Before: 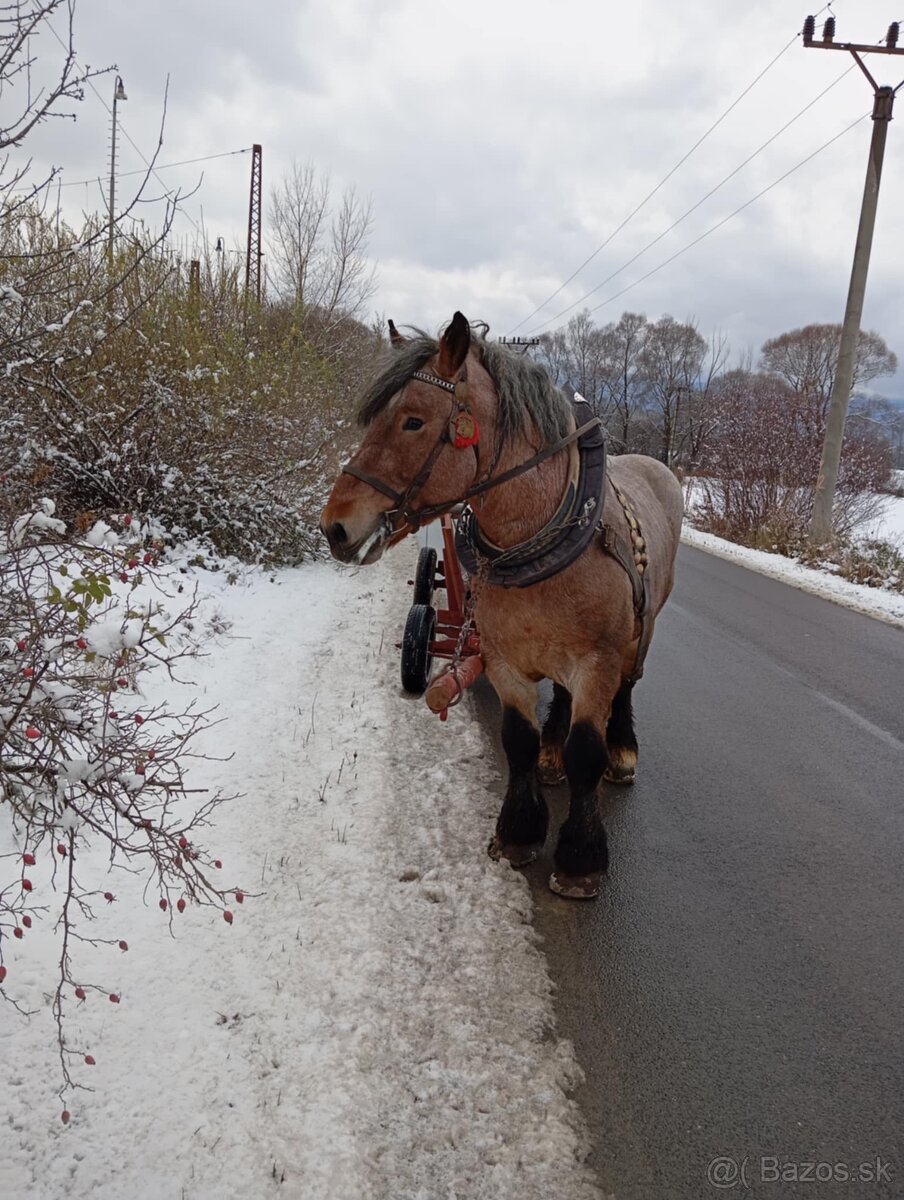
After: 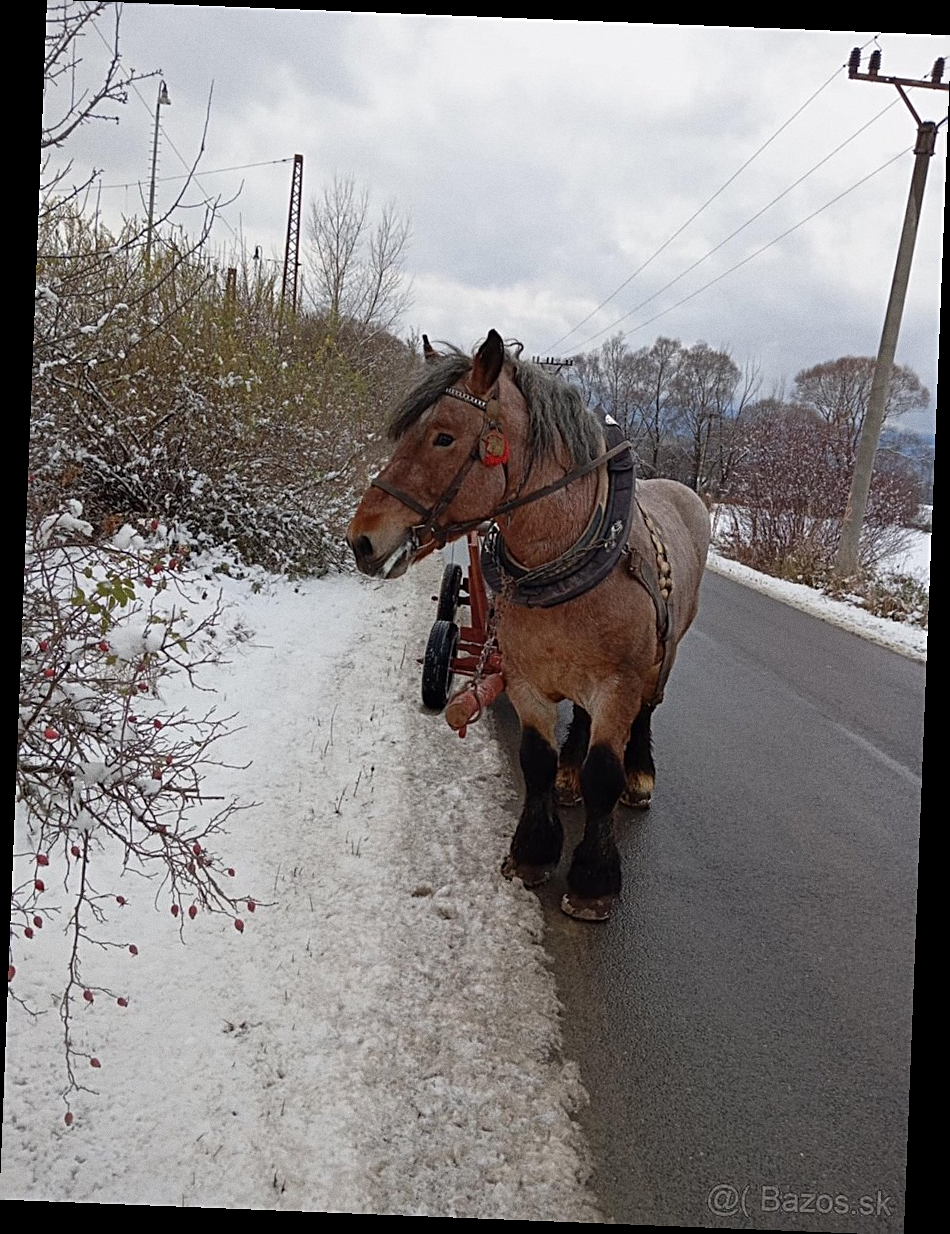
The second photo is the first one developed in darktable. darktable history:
sharpen: on, module defaults
rotate and perspective: rotation 2.27°, automatic cropping off
grain: coarseness 0.09 ISO
